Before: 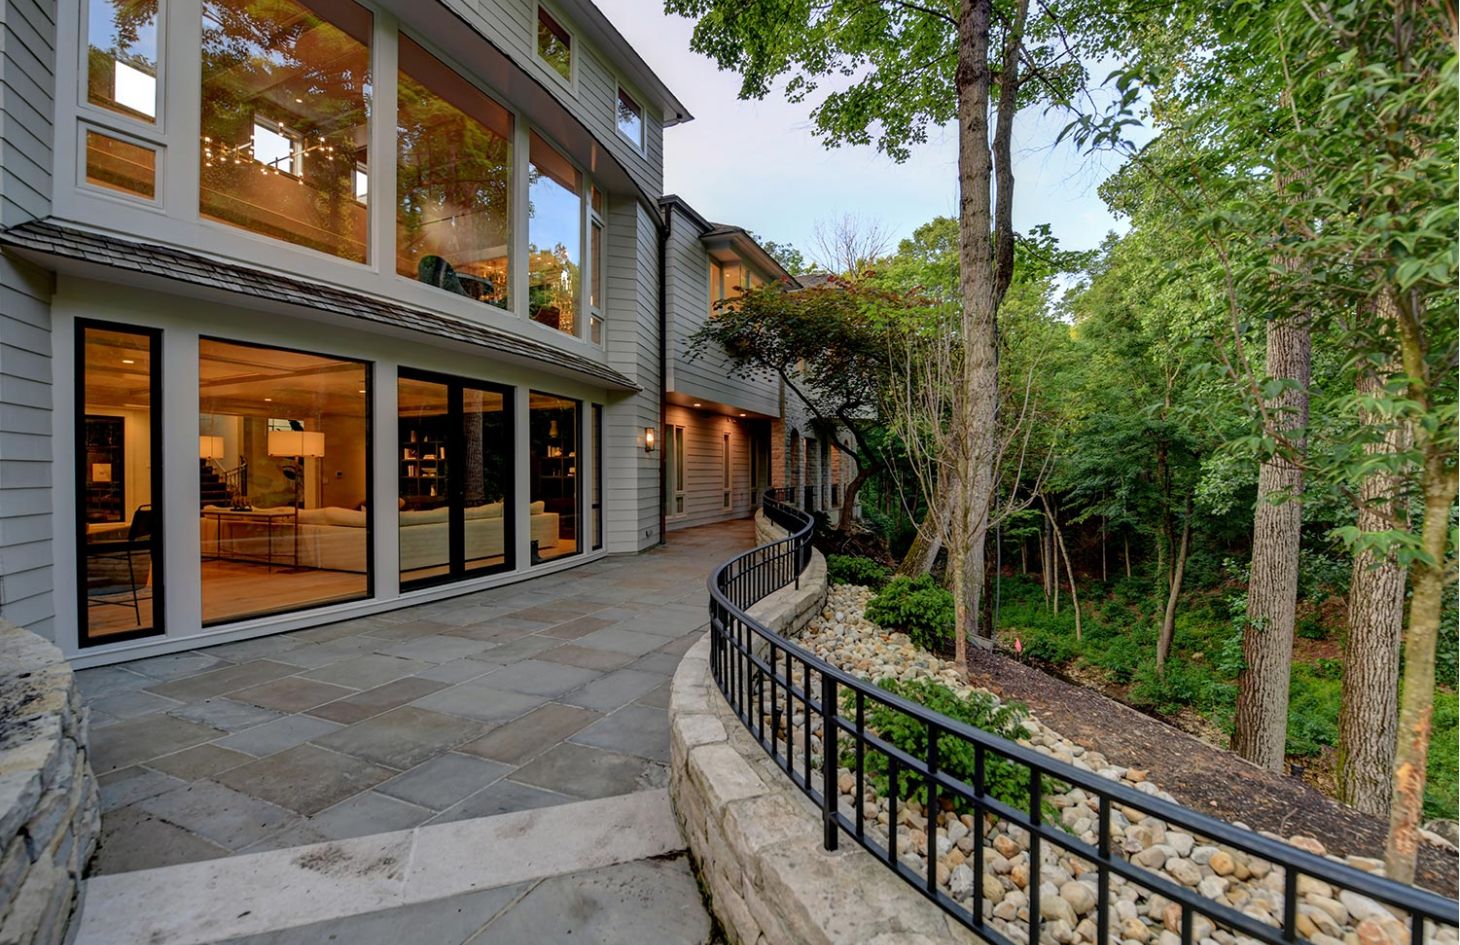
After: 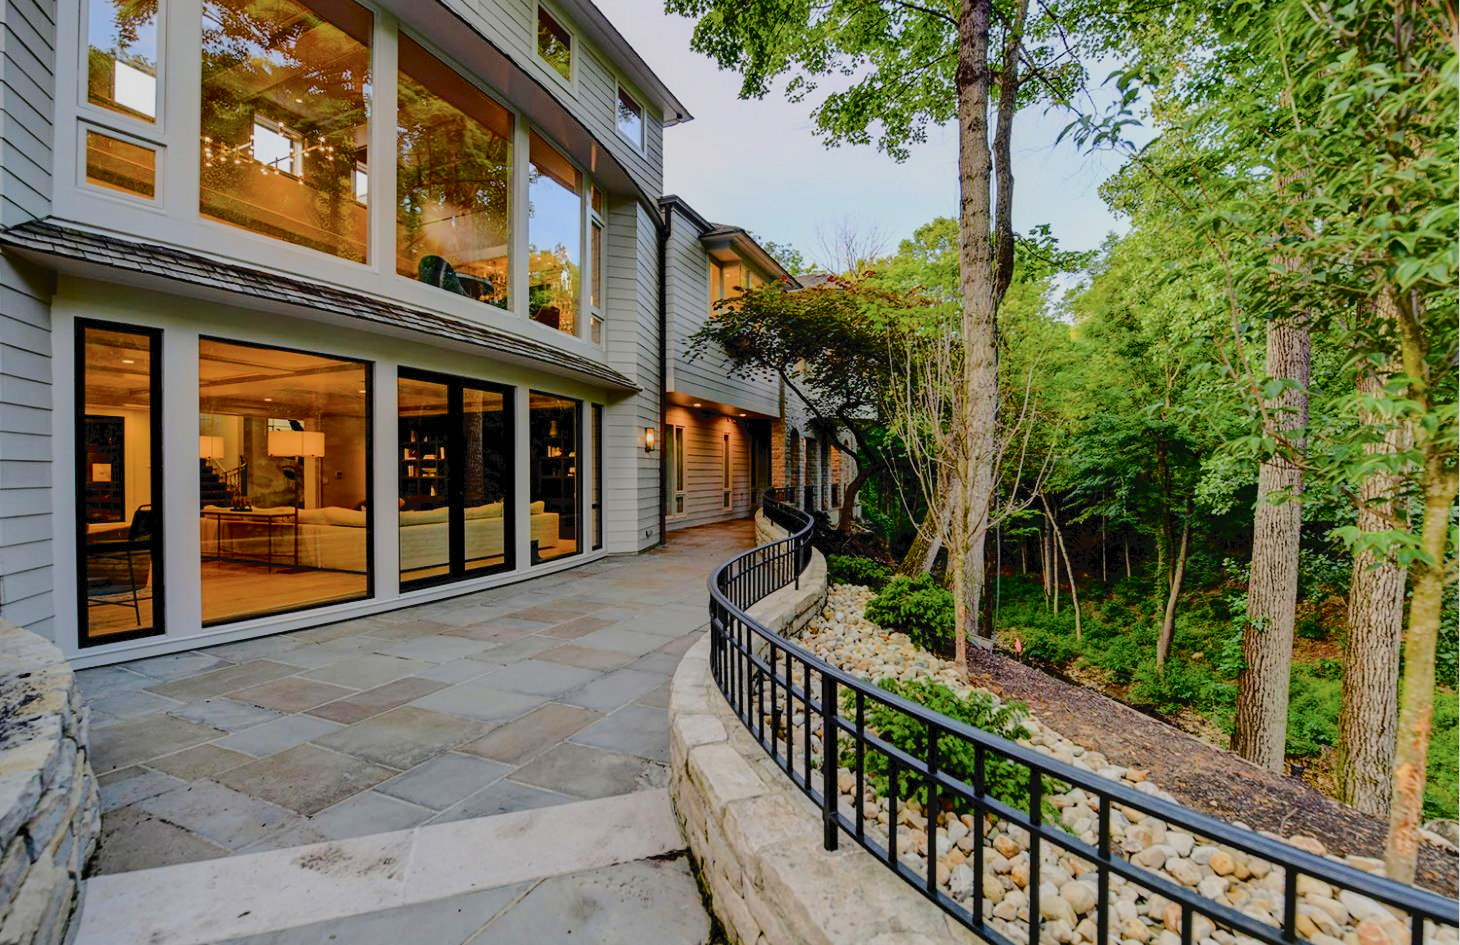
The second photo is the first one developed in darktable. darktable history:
filmic rgb: middle gray luminance 18.37%, black relative exposure -10.49 EV, white relative exposure 3.4 EV, target black luminance 0%, hardness 6.03, latitude 98.36%, contrast 0.84, shadows ↔ highlights balance 0.694%
color balance rgb: perceptual saturation grading › global saturation 27.454%, perceptual saturation grading › highlights -27.999%, perceptual saturation grading › mid-tones 15.382%, perceptual saturation grading › shadows 33.561%, global vibrance 15.004%
tone curve: curves: ch0 [(0, 0) (0.003, 0.047) (0.011, 0.05) (0.025, 0.053) (0.044, 0.057) (0.069, 0.062) (0.1, 0.084) (0.136, 0.115) (0.177, 0.159) (0.224, 0.216) (0.277, 0.289) (0.335, 0.382) (0.399, 0.474) (0.468, 0.561) (0.543, 0.636) (0.623, 0.705) (0.709, 0.778) (0.801, 0.847) (0.898, 0.916) (1, 1)], color space Lab, independent channels, preserve colors none
tone equalizer: on, module defaults
